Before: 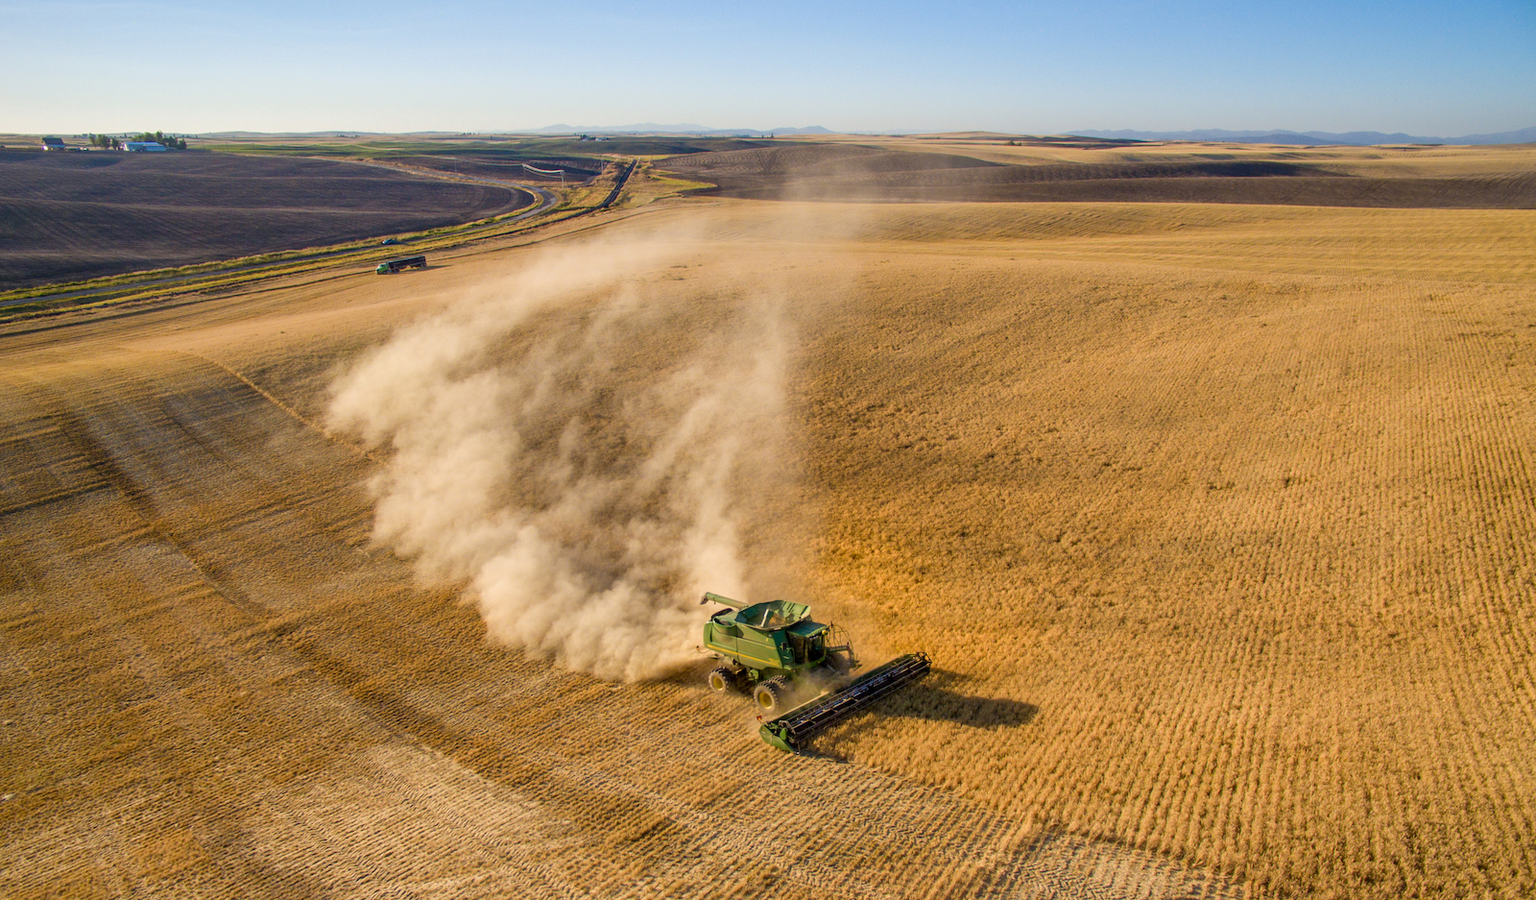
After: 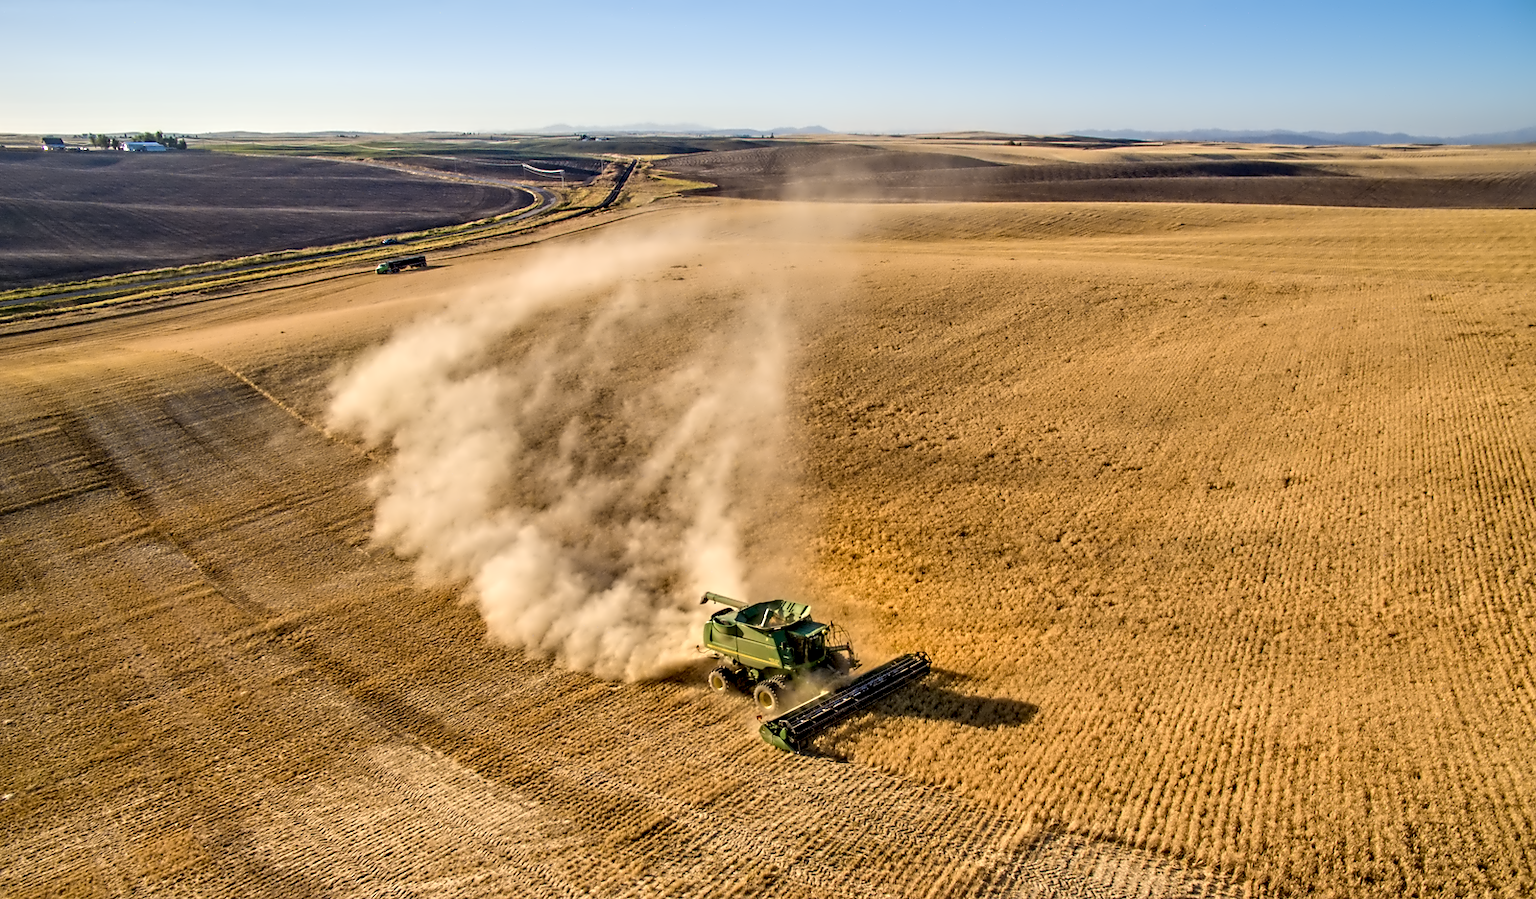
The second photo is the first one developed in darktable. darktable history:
exposure: exposure 0.086 EV, compensate highlight preservation false
contrast equalizer: y [[0.5, 0.542, 0.583, 0.625, 0.667, 0.708], [0.5 ×6], [0.5 ×6], [0, 0.033, 0.067, 0.1, 0.133, 0.167], [0, 0.05, 0.1, 0.15, 0.2, 0.25]]
